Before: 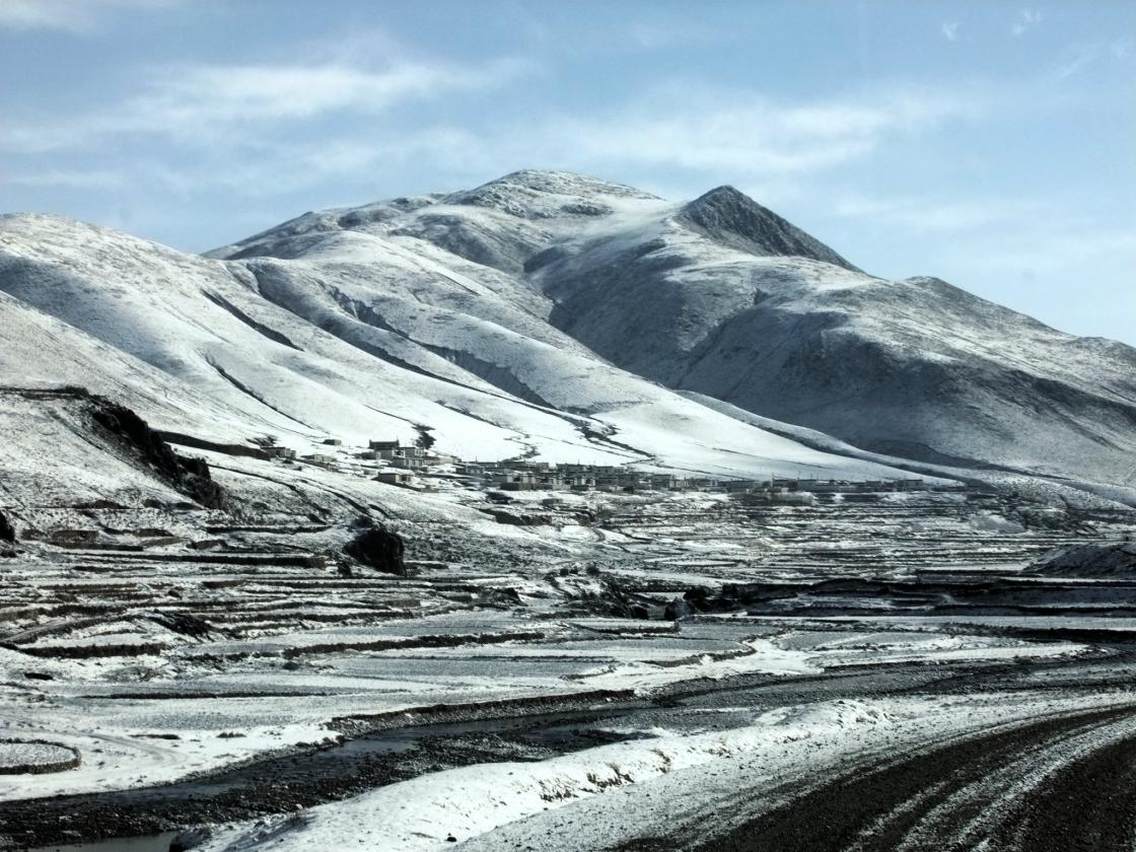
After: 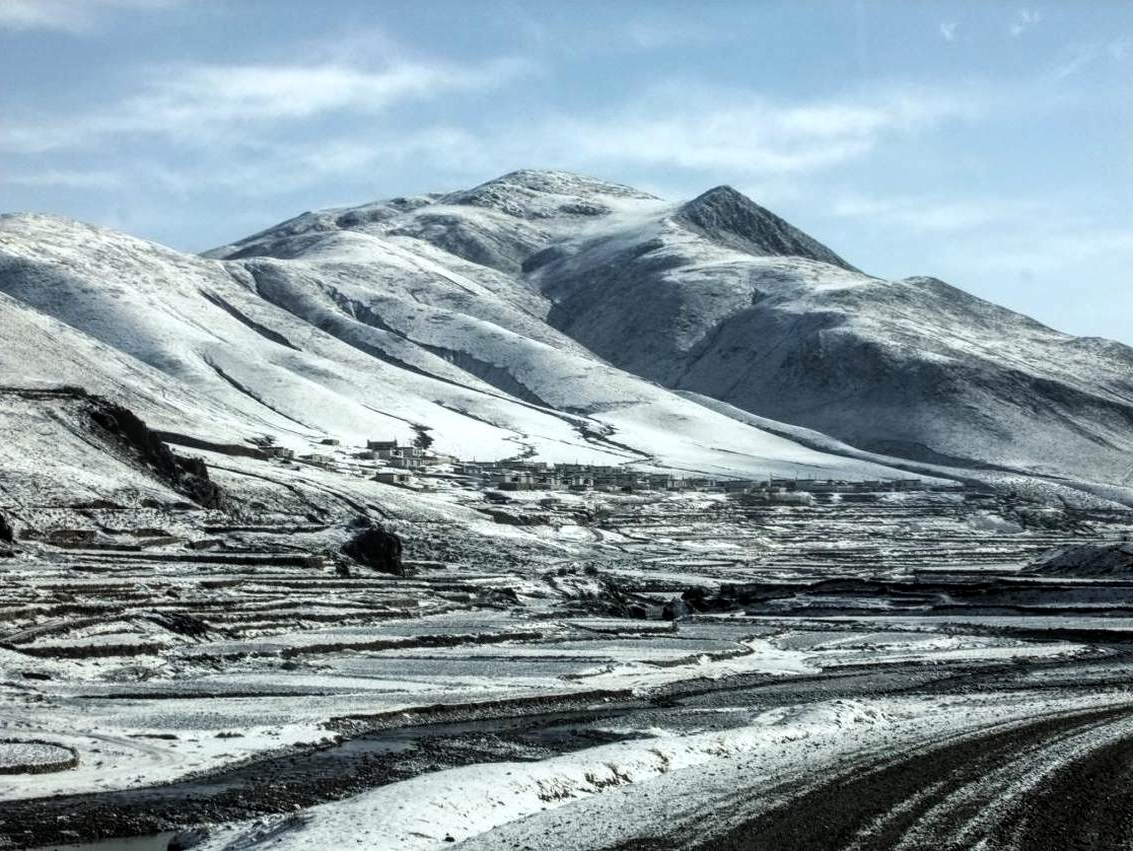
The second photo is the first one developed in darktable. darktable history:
local contrast: on, module defaults
crop and rotate: left 0.195%, bottom 0.004%
